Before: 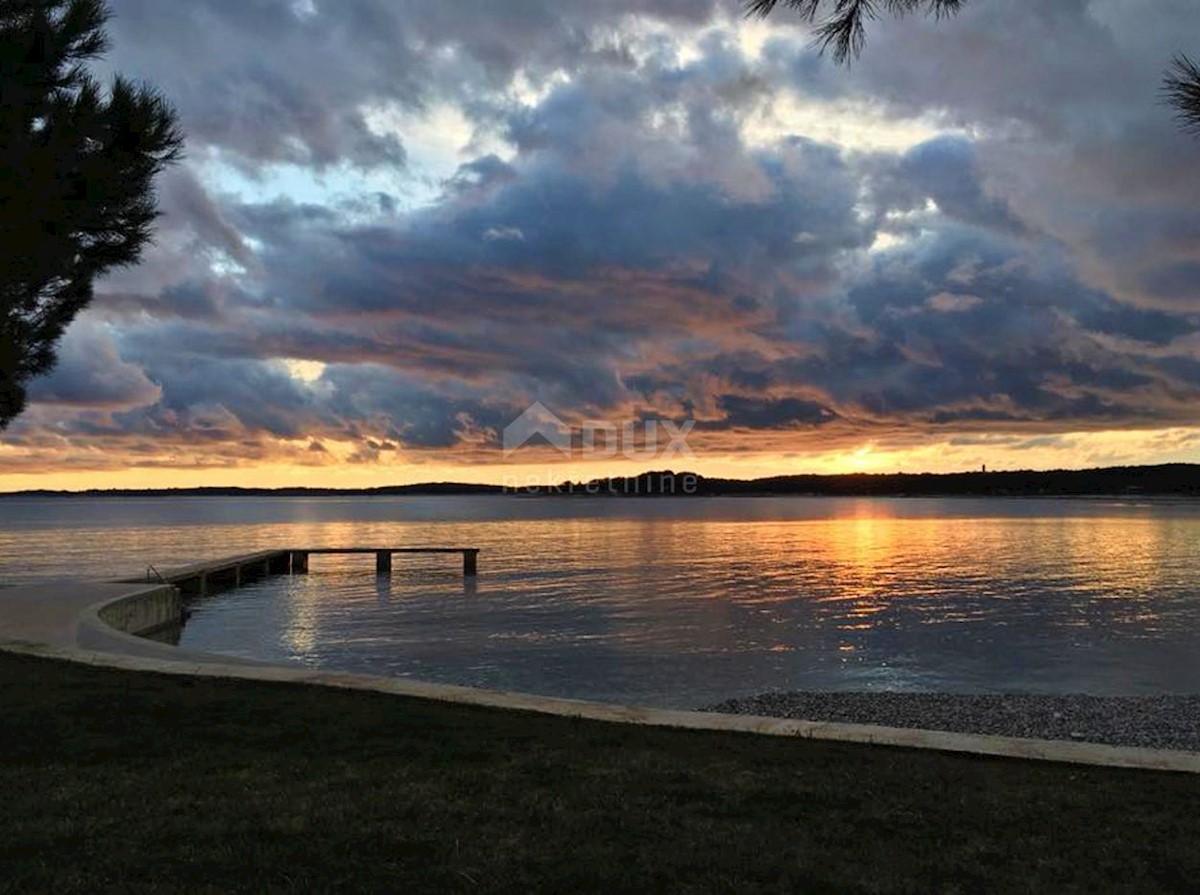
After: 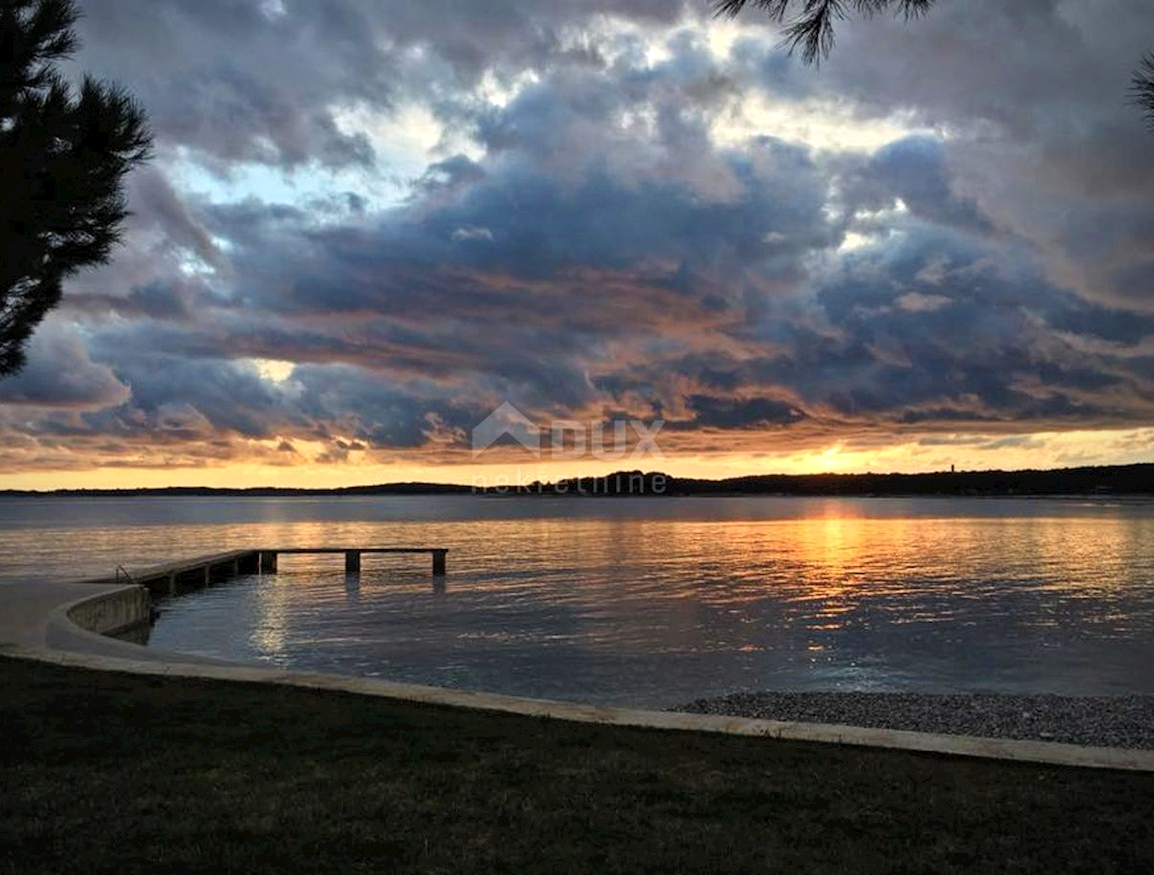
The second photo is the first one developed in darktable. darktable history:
crop and rotate: left 2.643%, right 1.17%, bottom 2.186%
local contrast: highlights 105%, shadows 98%, detail 119%, midtone range 0.2
tone equalizer: on, module defaults
color calibration: gray › normalize channels true, illuminant same as pipeline (D50), adaptation none (bypass), x 0.332, y 0.334, temperature 5006.93 K, gamut compression 0.023
vignetting: brightness -0.417, saturation -0.302
